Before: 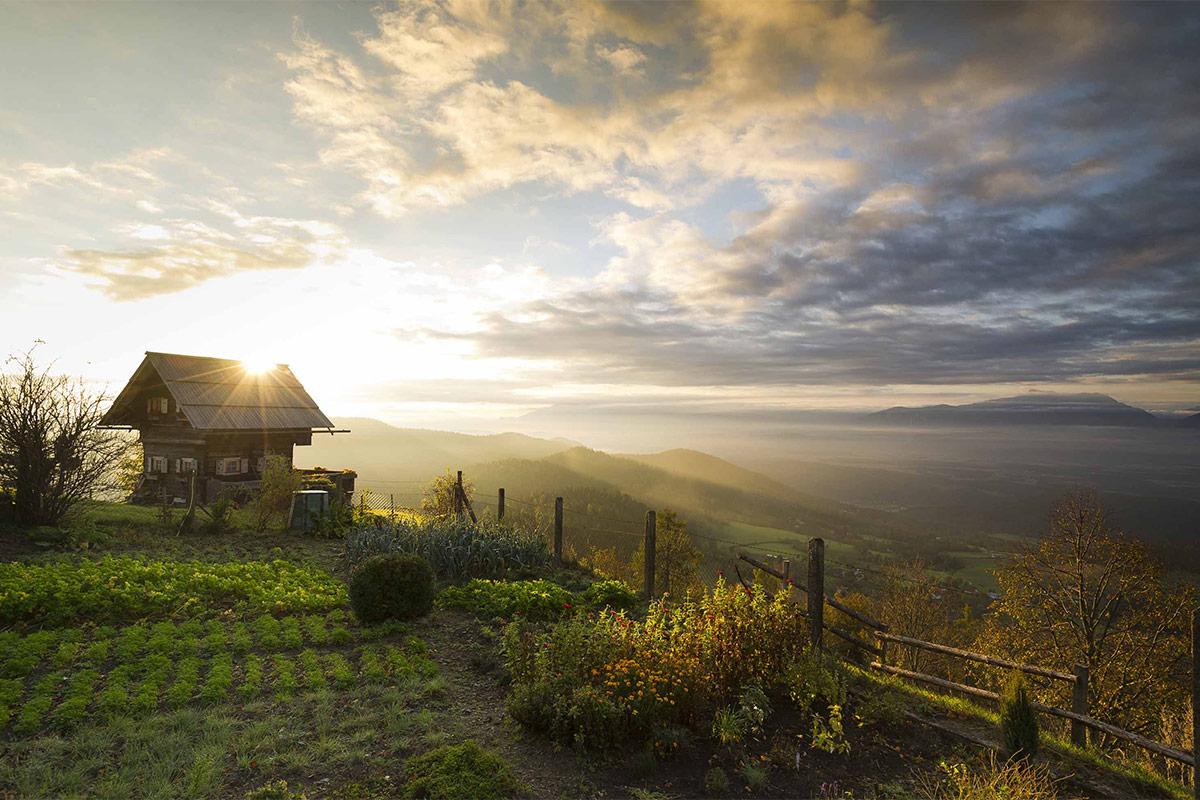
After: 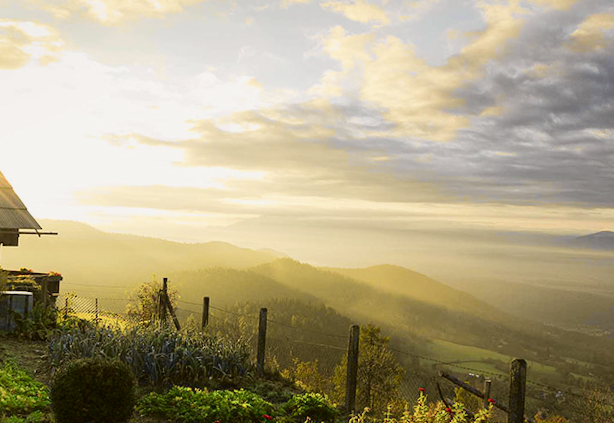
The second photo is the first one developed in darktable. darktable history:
crop: left 25%, top 25%, right 25%, bottom 25%
tone curve: curves: ch0 [(0, 0.019) (0.066, 0.043) (0.189, 0.182) (0.368, 0.407) (0.501, 0.564) (0.677, 0.729) (0.851, 0.861) (0.997, 0.959)]; ch1 [(0, 0) (0.187, 0.121) (0.388, 0.346) (0.437, 0.409) (0.474, 0.472) (0.499, 0.501) (0.514, 0.507) (0.548, 0.557) (0.653, 0.663) (0.812, 0.856) (1, 1)]; ch2 [(0, 0) (0.246, 0.214) (0.421, 0.427) (0.459, 0.484) (0.5, 0.504) (0.518, 0.516) (0.529, 0.548) (0.56, 0.576) (0.607, 0.63) (0.744, 0.734) (0.867, 0.821) (0.993, 0.889)], color space Lab, independent channels, preserve colors none
rotate and perspective: rotation 2.27°, automatic cropping off
velvia: on, module defaults
